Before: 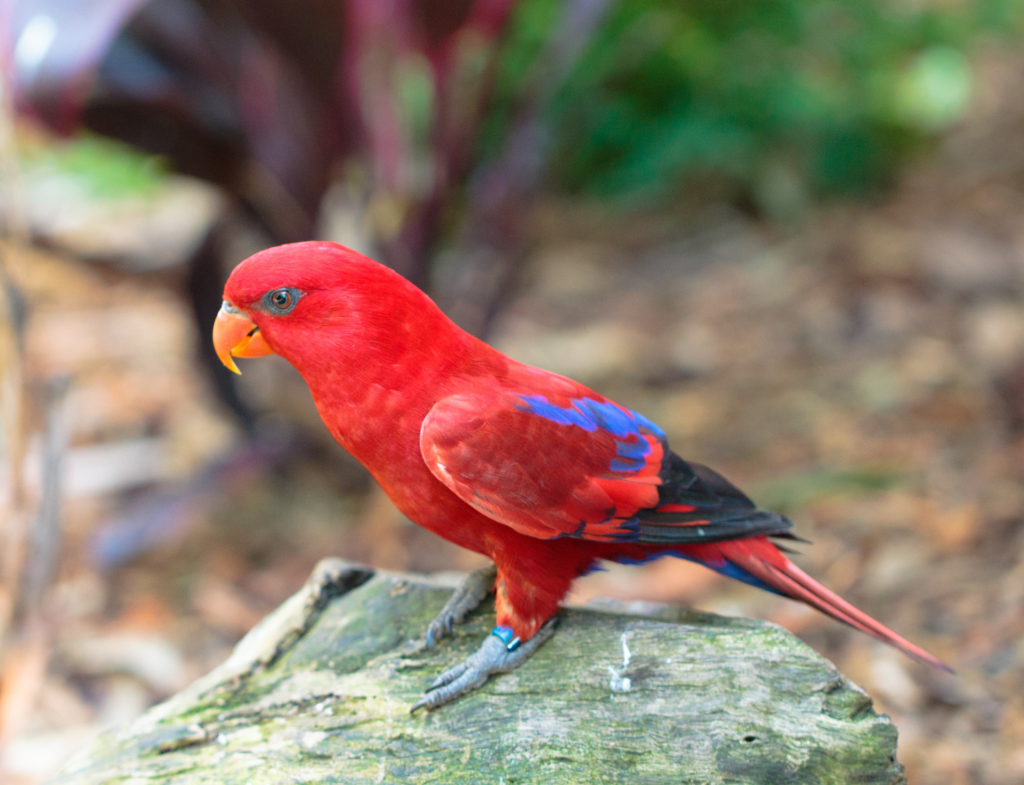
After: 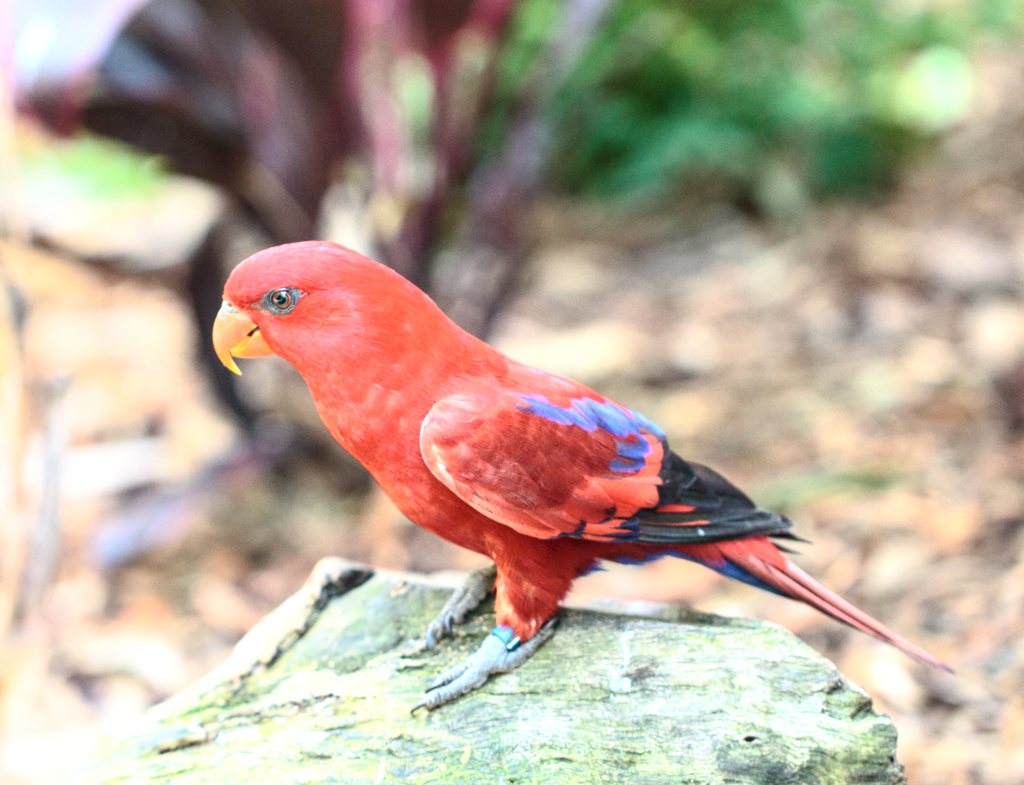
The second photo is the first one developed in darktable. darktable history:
contrast brightness saturation: contrast 0.381, brightness 0.53
local contrast: detail 142%
